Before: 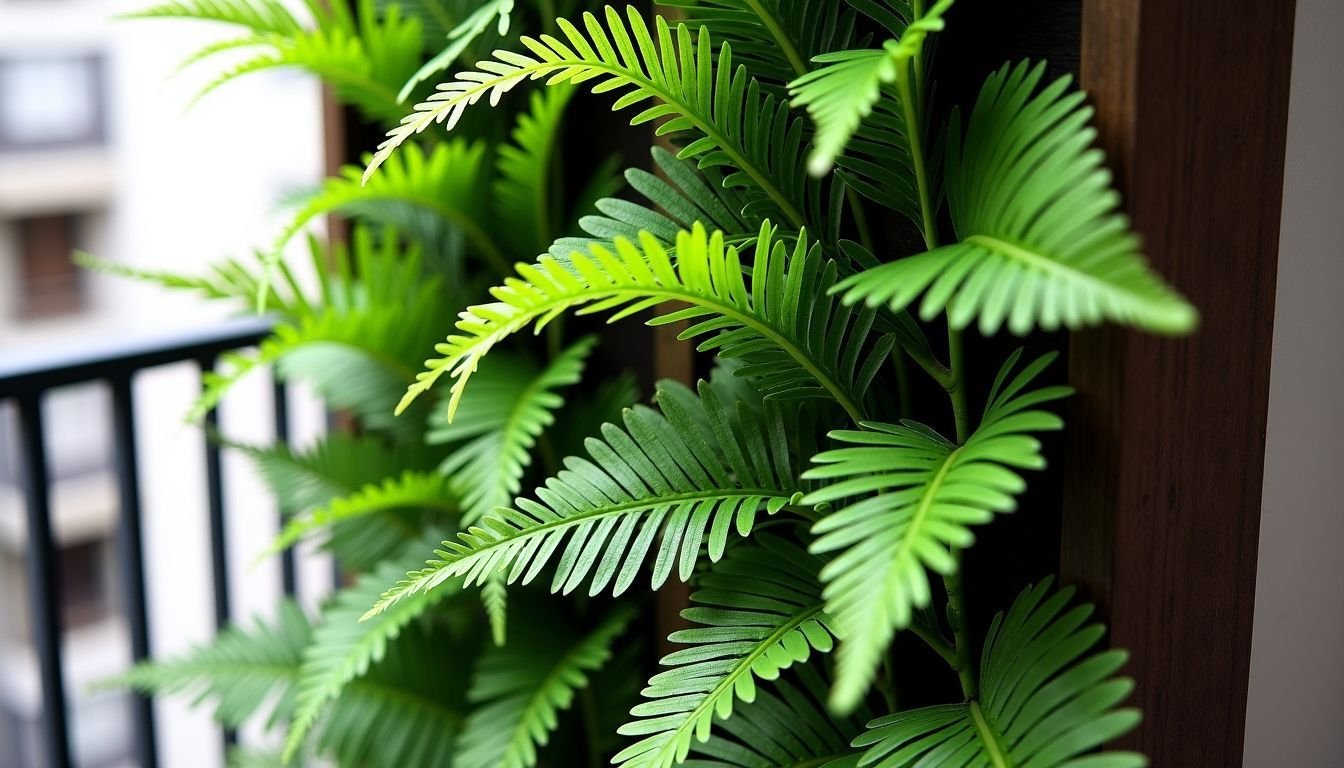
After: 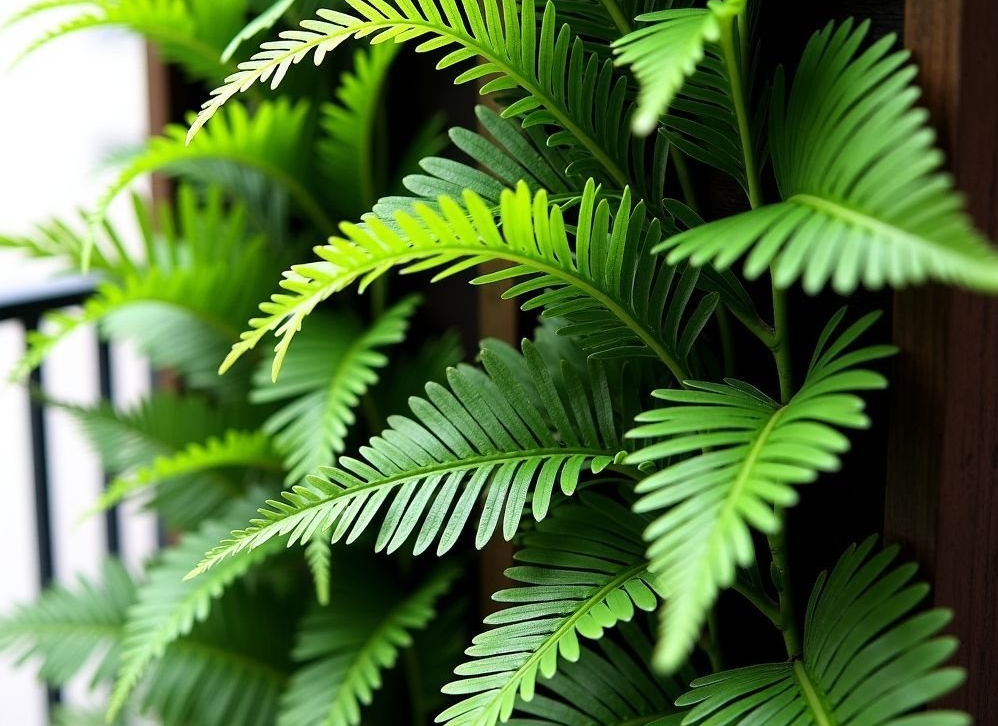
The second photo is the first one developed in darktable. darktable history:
crop and rotate: left 13.155%, top 5.357%, right 12.561%
